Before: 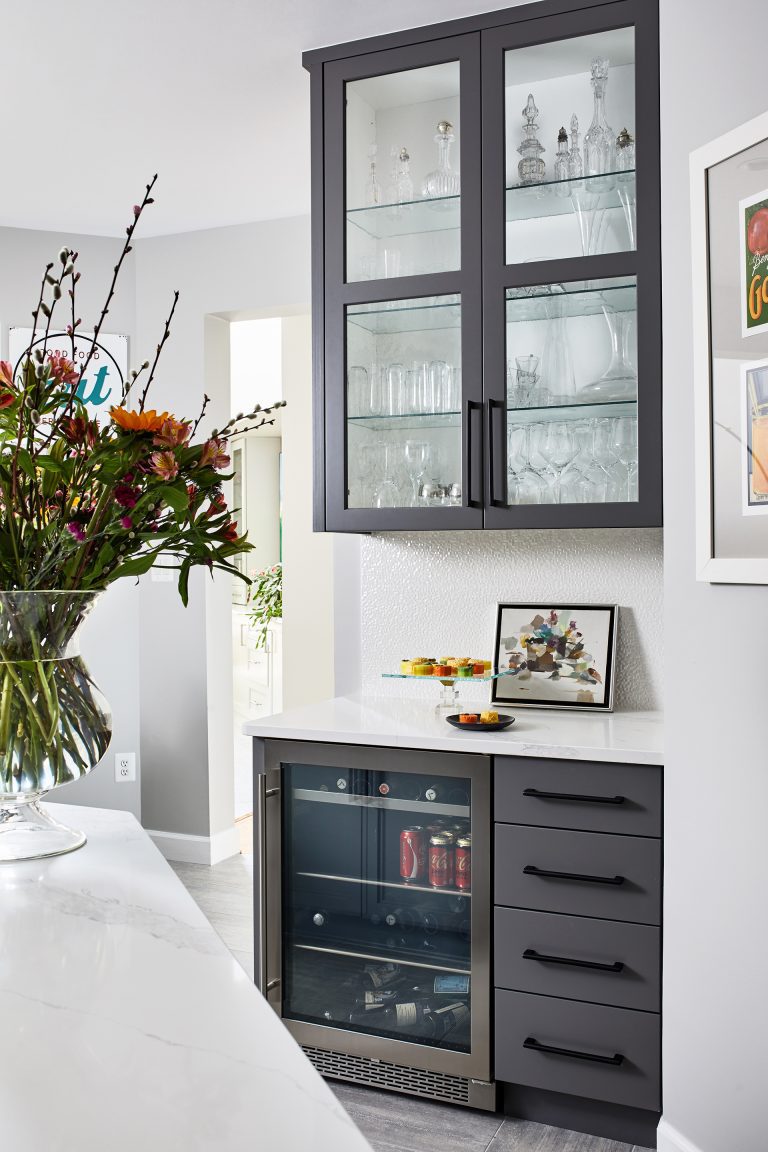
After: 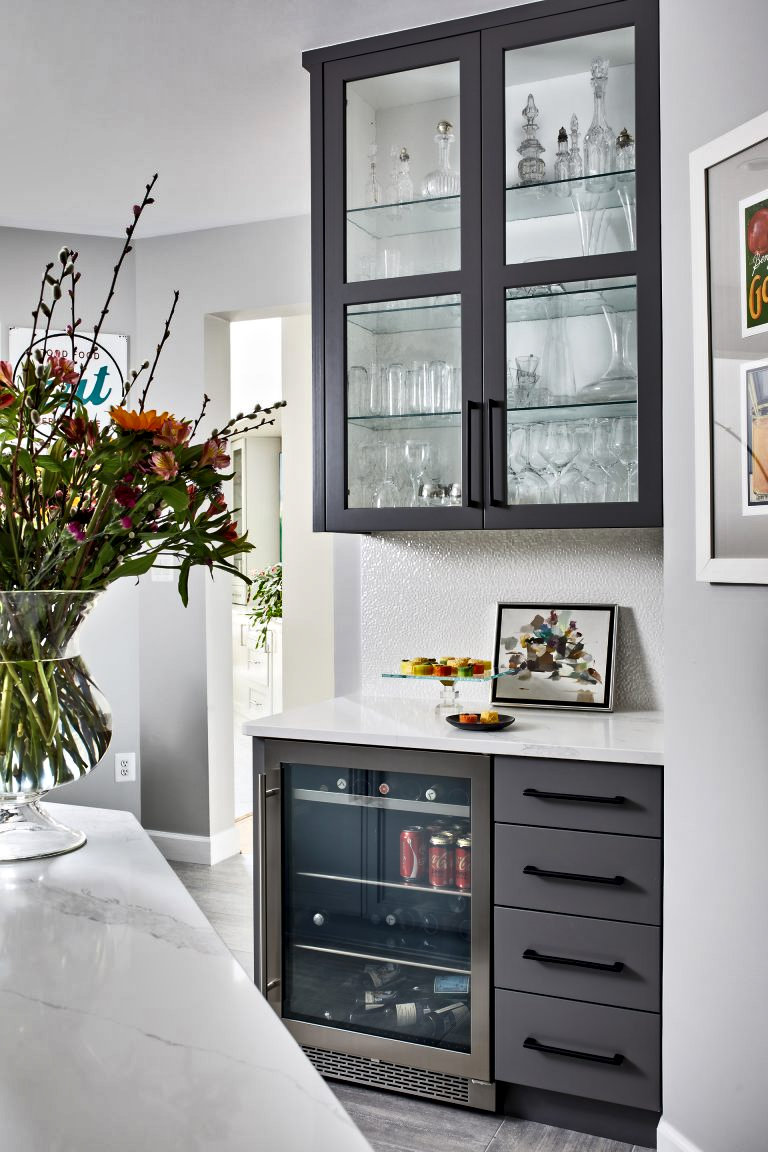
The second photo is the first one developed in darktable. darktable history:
shadows and highlights: radius 108.52, shadows 44.07, highlights -67.8, low approximation 0.01, soften with gaussian
contrast equalizer: y [[0.5, 0.5, 0.544, 0.569, 0.5, 0.5], [0.5 ×6], [0.5 ×6], [0 ×6], [0 ×6]]
